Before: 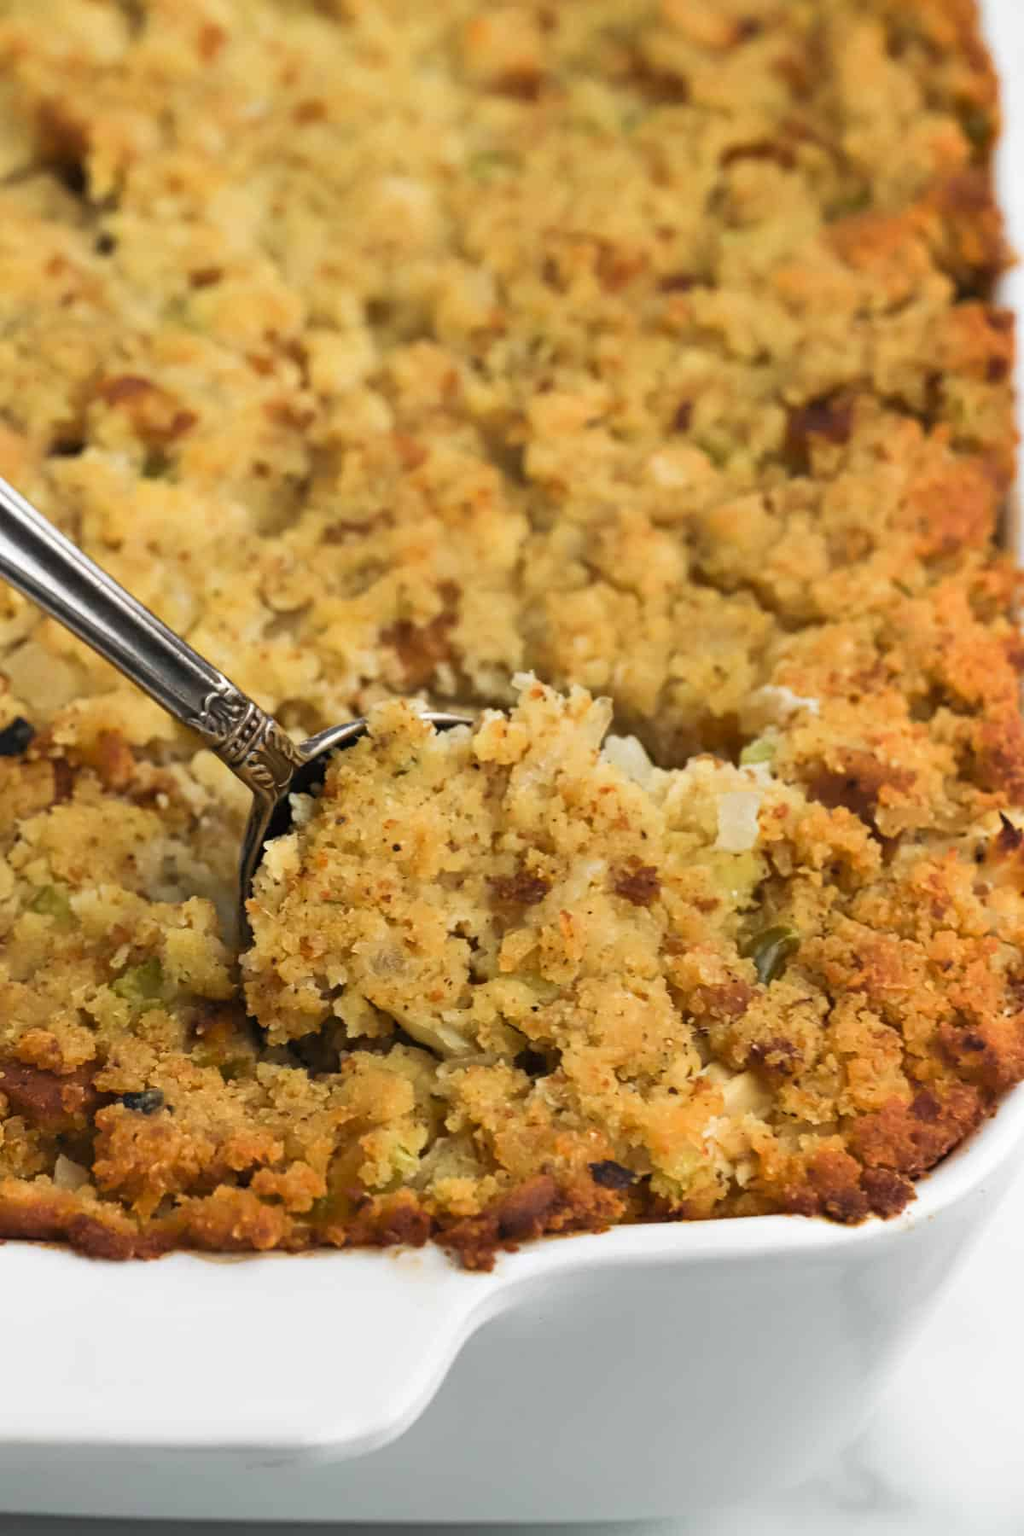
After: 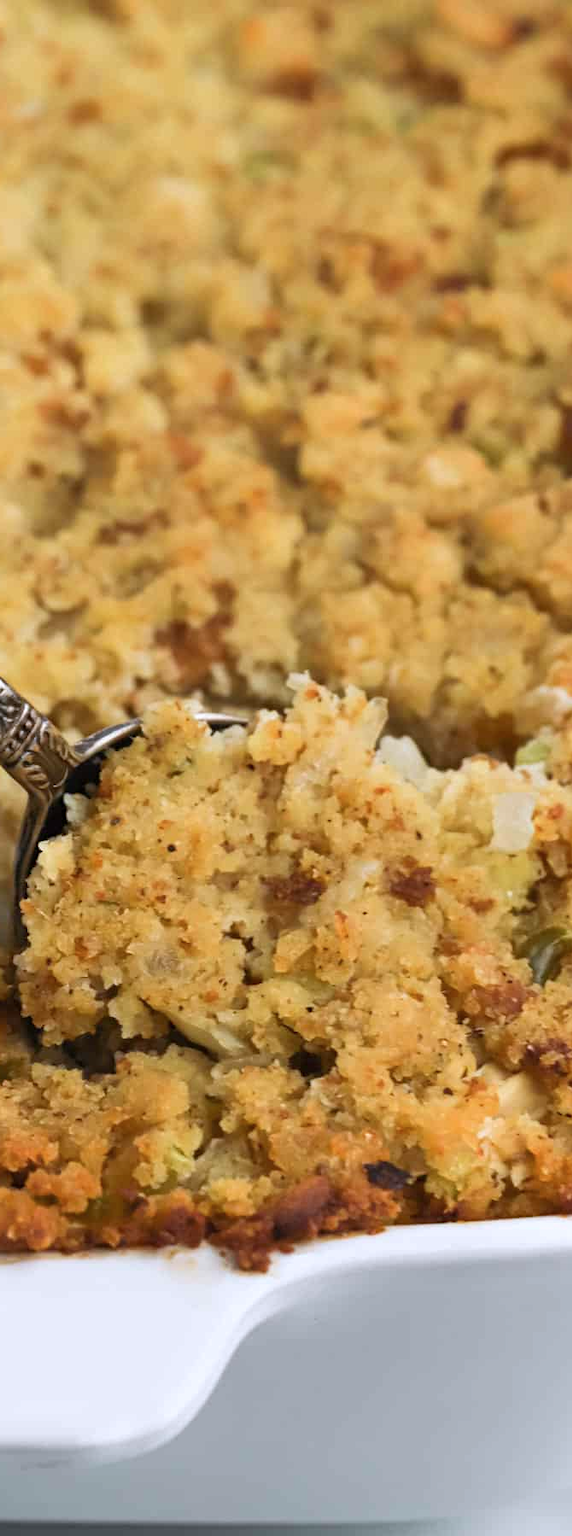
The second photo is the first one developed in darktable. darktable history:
color calibration: illuminant as shot in camera, x 0.358, y 0.373, temperature 4628.91 K
crop: left 22.072%, right 21.969%, bottom 0.013%
